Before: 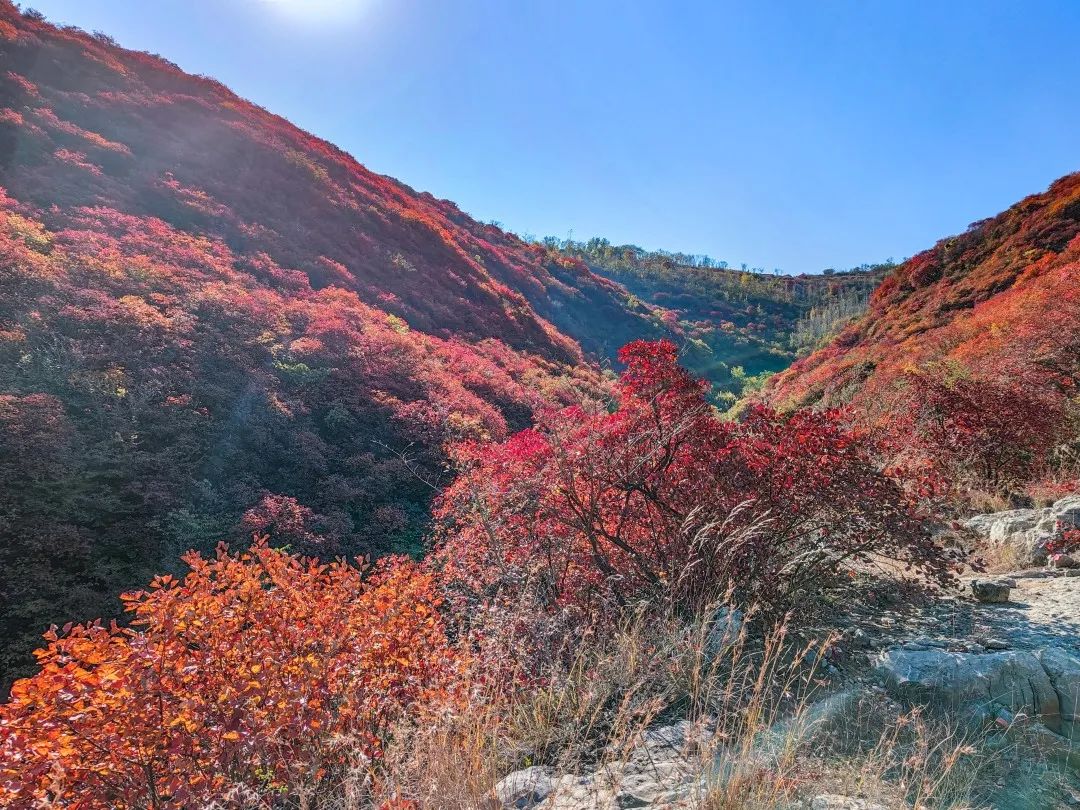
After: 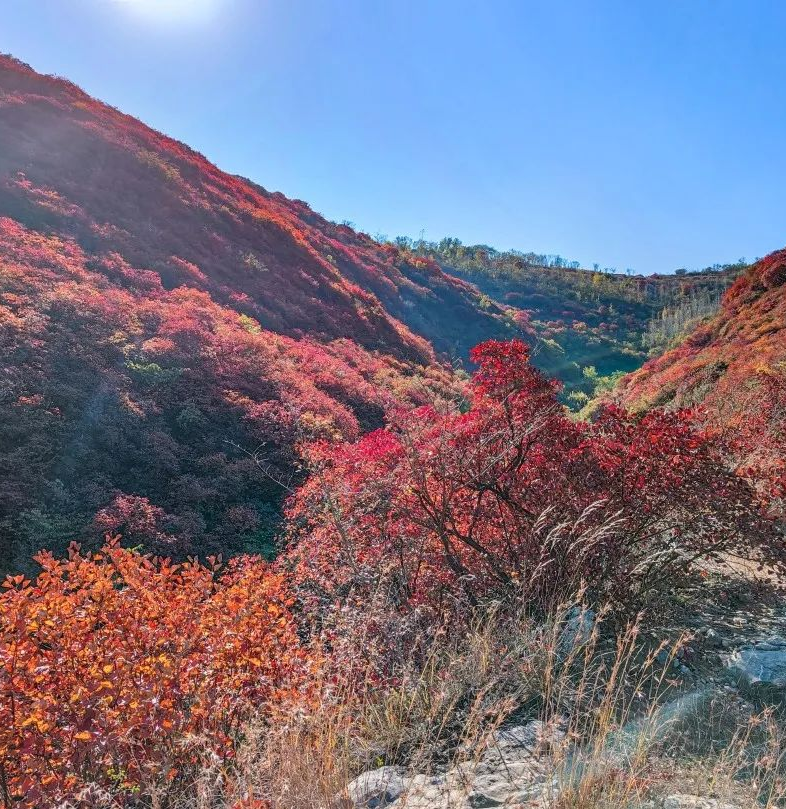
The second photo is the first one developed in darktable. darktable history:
crop: left 13.789%, top 0%, right 13.385%
